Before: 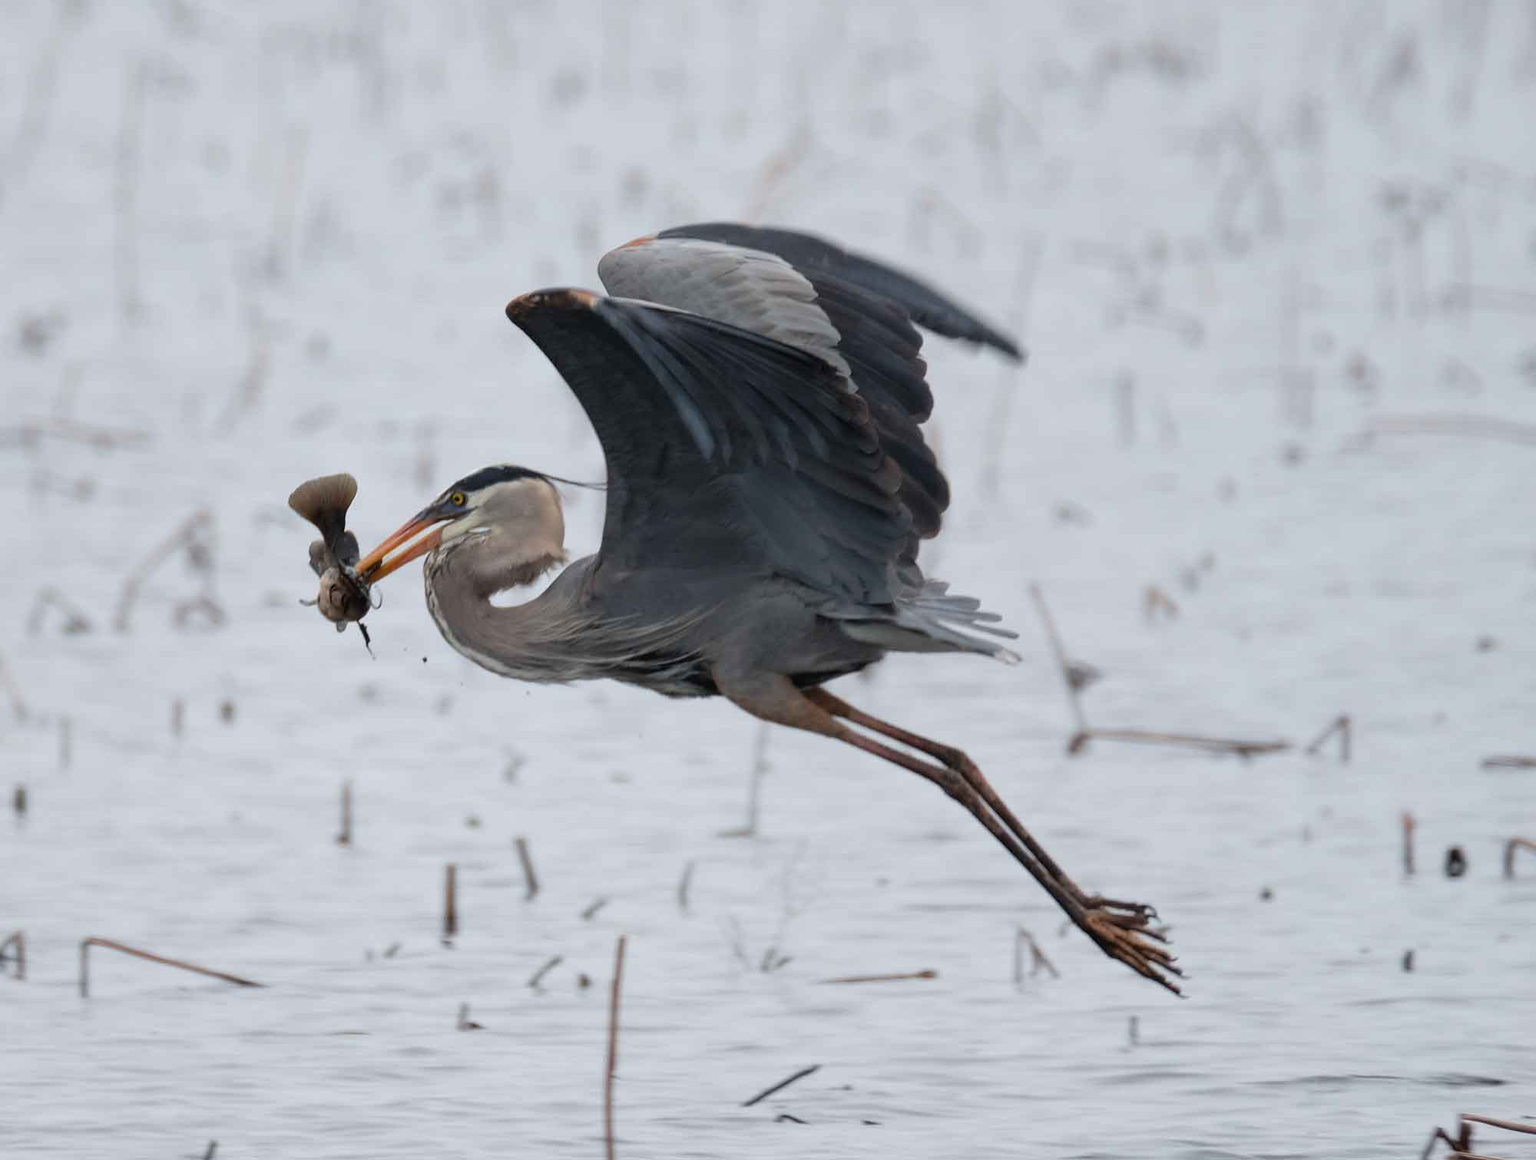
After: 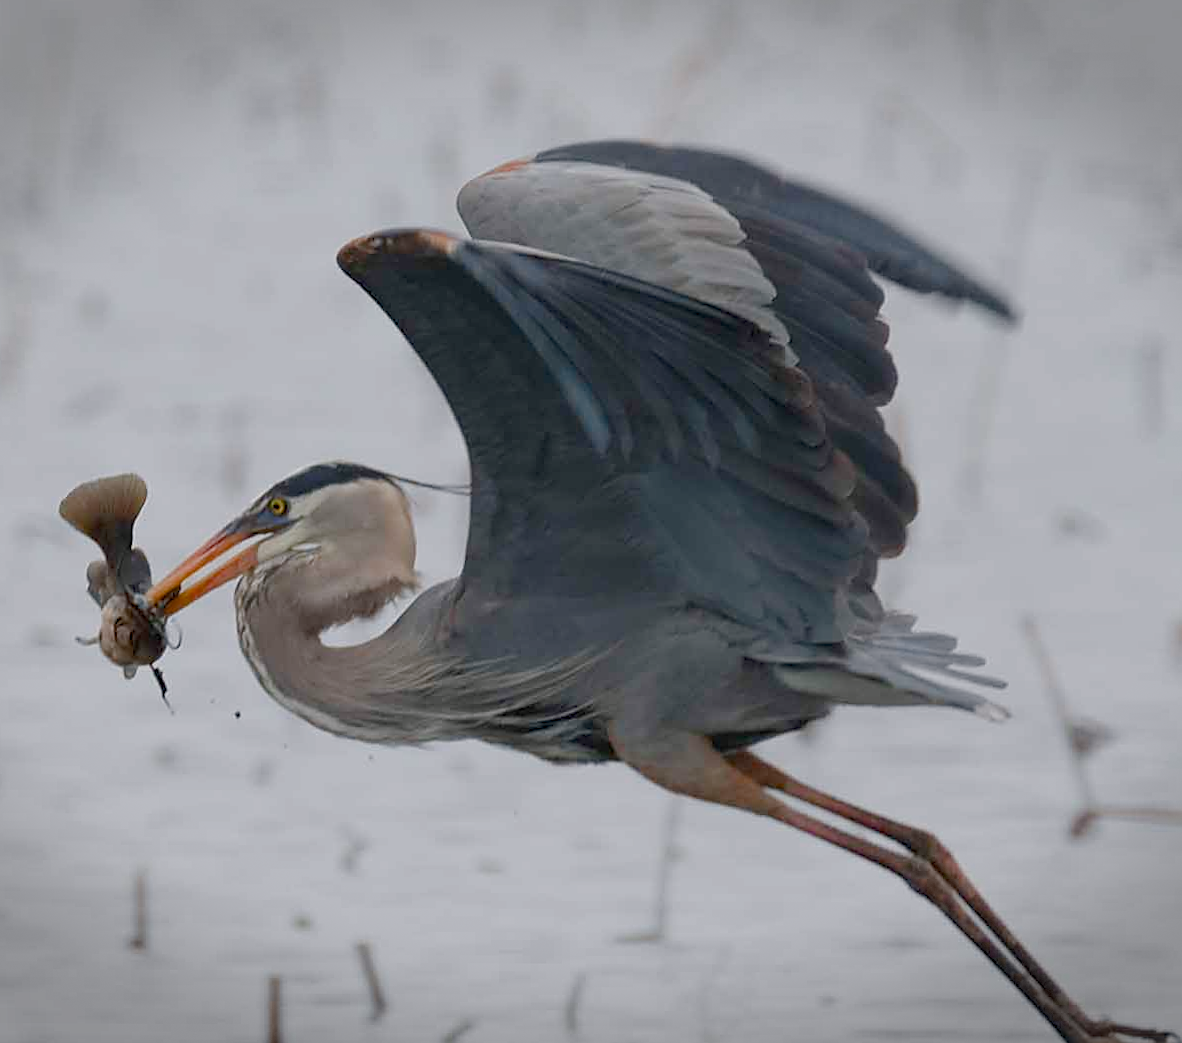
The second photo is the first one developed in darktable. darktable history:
color zones: curves: ch0 [(0, 0.5) (0.143, 0.5) (0.286, 0.5) (0.429, 0.495) (0.571, 0.437) (0.714, 0.44) (0.857, 0.496) (1, 0.5)]
color balance rgb: shadows lift › chroma 1%, shadows lift › hue 113°, highlights gain › chroma 0.2%, highlights gain › hue 333°, perceptual saturation grading › global saturation 20%, perceptual saturation grading › highlights -50%, perceptual saturation grading › shadows 25%, contrast -20%
vignetting: fall-off start 100%, brightness -0.406, saturation -0.3, width/height ratio 1.324, dithering 8-bit output, unbound false
crop: left 16.202%, top 11.208%, right 26.045%, bottom 20.557%
sharpen: on, module defaults
rotate and perspective: lens shift (vertical) 0.048, lens shift (horizontal) -0.024, automatic cropping off
